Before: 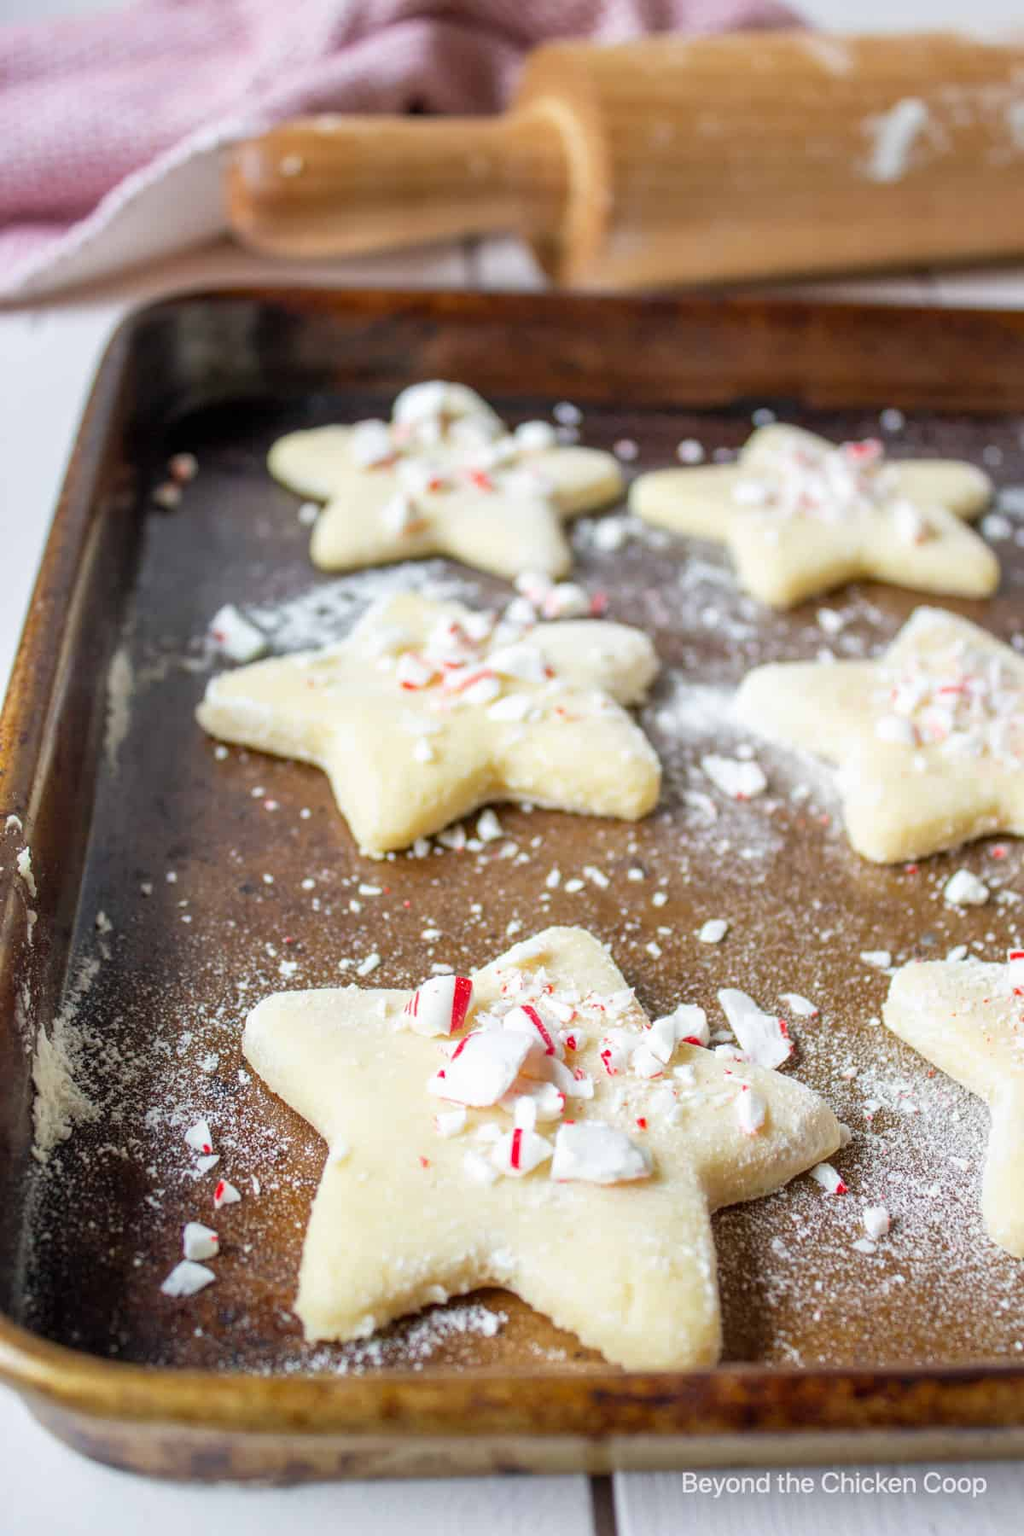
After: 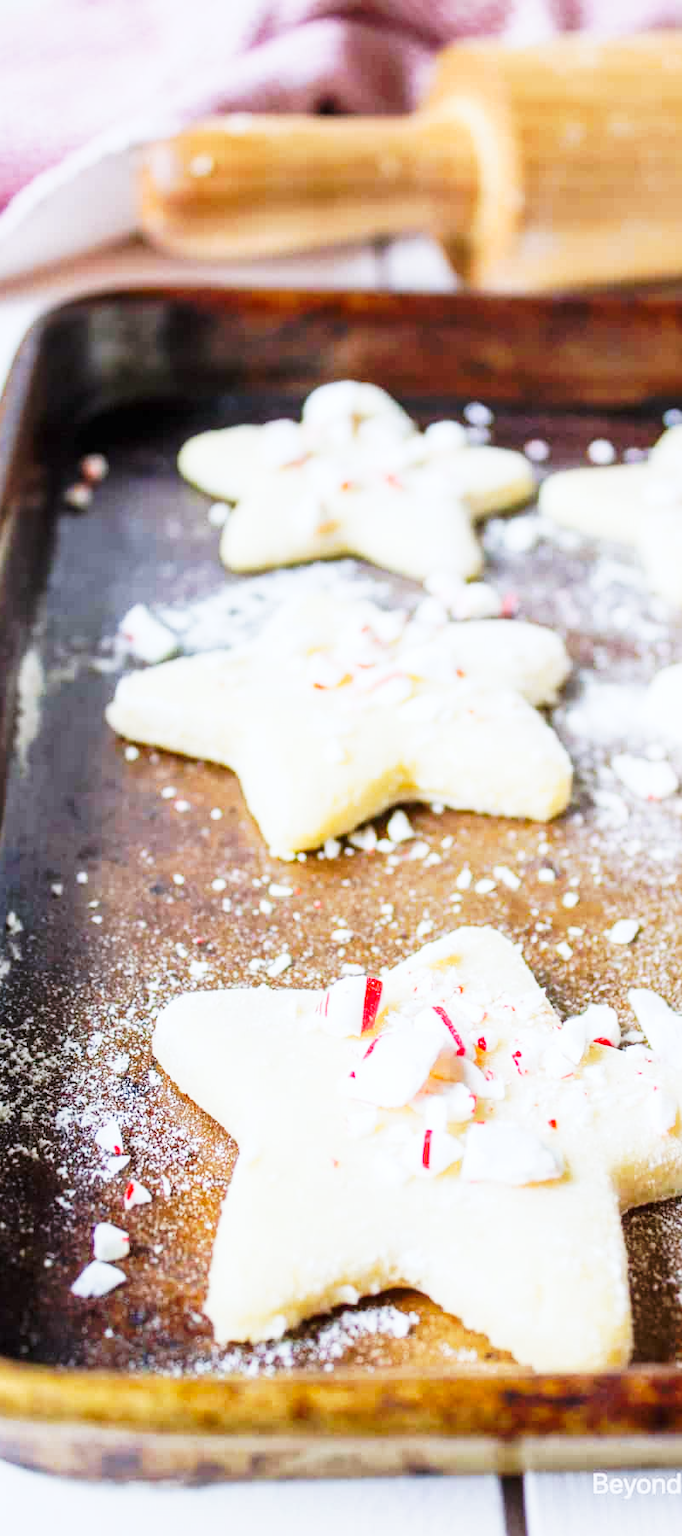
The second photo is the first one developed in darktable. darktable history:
crop and rotate: left 8.786%, right 24.548%
white balance: red 0.954, blue 1.079
tone curve: curves: ch0 [(0, 0) (0.003, 0.003) (0.011, 0.013) (0.025, 0.028) (0.044, 0.05) (0.069, 0.078) (0.1, 0.113) (0.136, 0.153) (0.177, 0.2) (0.224, 0.271) (0.277, 0.374) (0.335, 0.47) (0.399, 0.574) (0.468, 0.688) (0.543, 0.79) (0.623, 0.859) (0.709, 0.919) (0.801, 0.957) (0.898, 0.978) (1, 1)], preserve colors none
